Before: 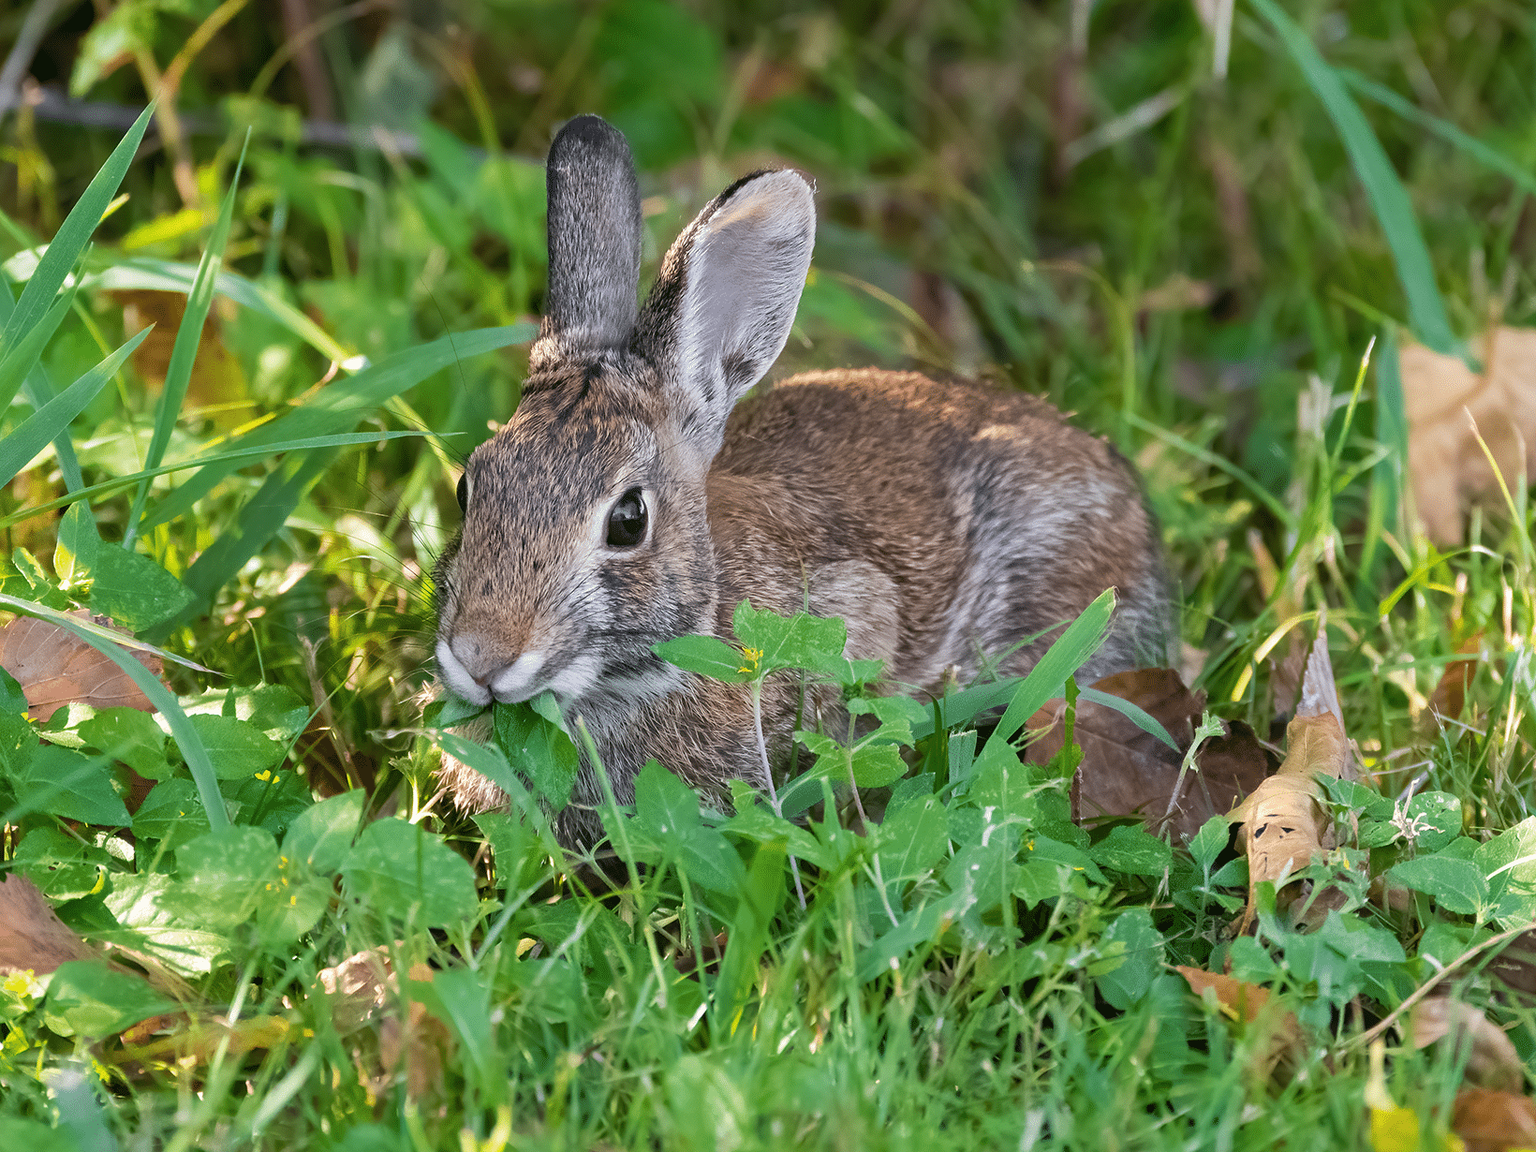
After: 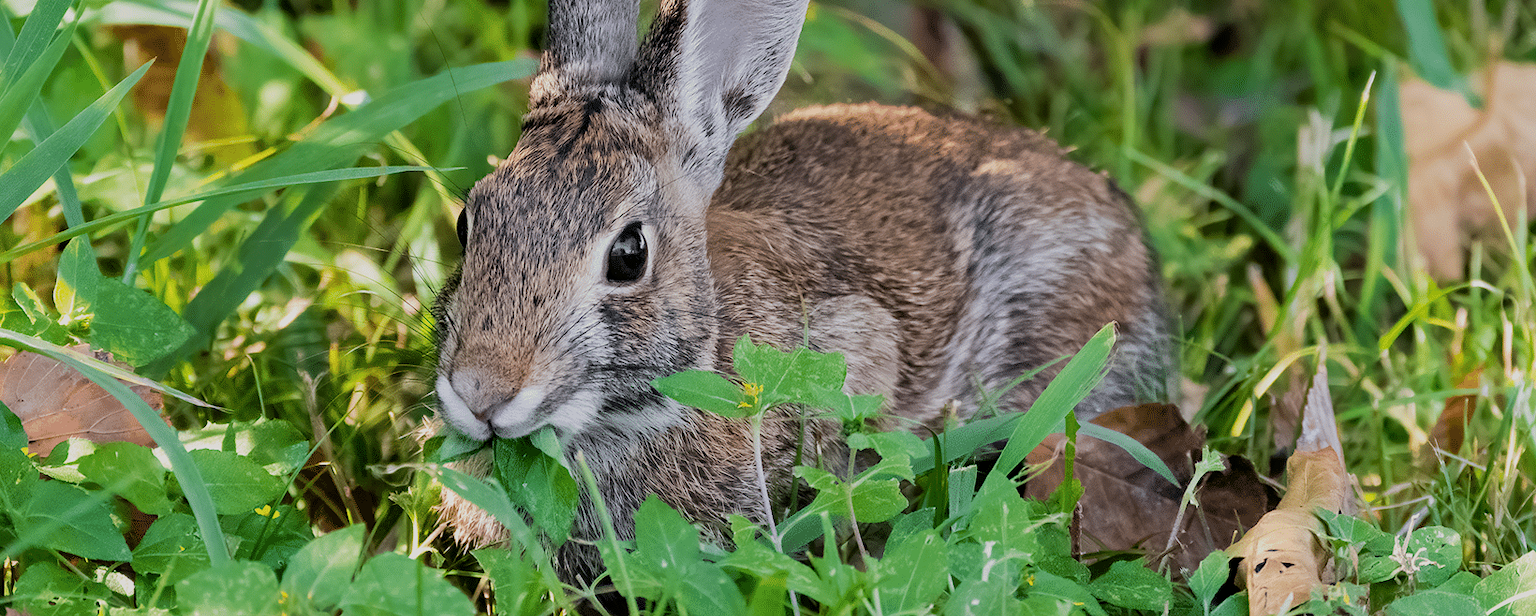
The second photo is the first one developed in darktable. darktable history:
crop and rotate: top 23.043%, bottom 23.437%
contrast equalizer: octaves 7, y [[0.6 ×6], [0.55 ×6], [0 ×6], [0 ×6], [0 ×6]], mix 0.2
filmic rgb: black relative exposure -7.65 EV, white relative exposure 4.56 EV, hardness 3.61, contrast 1.05
